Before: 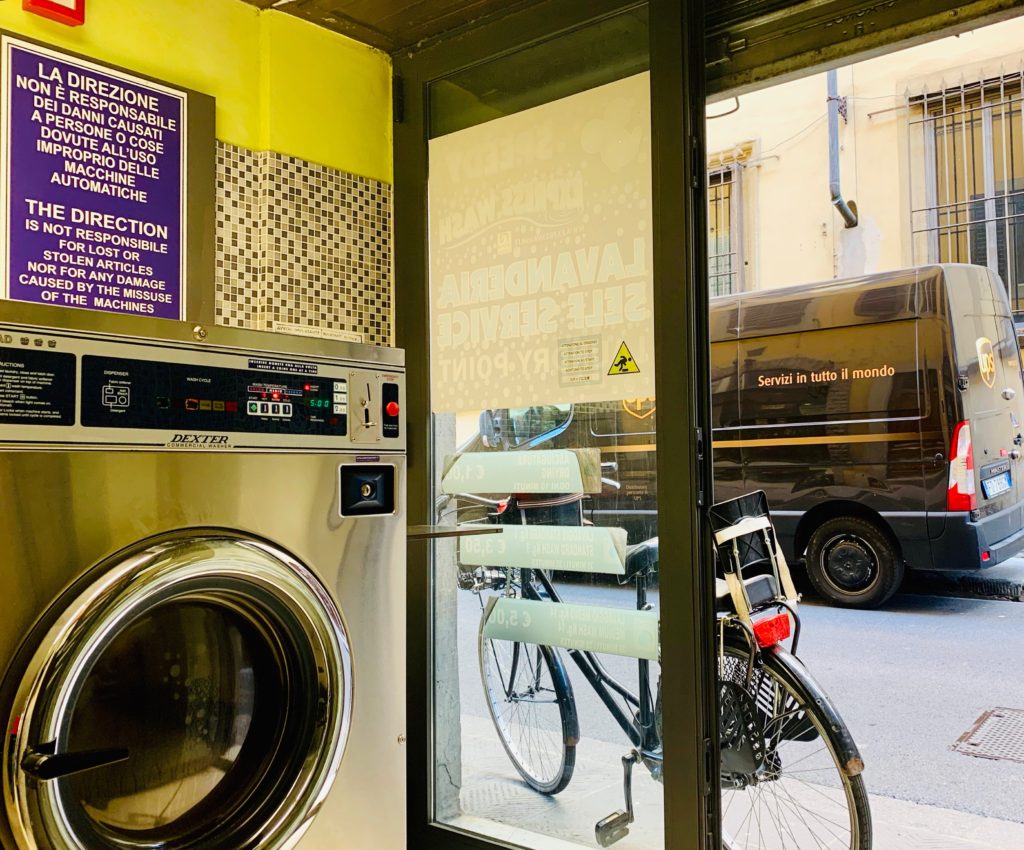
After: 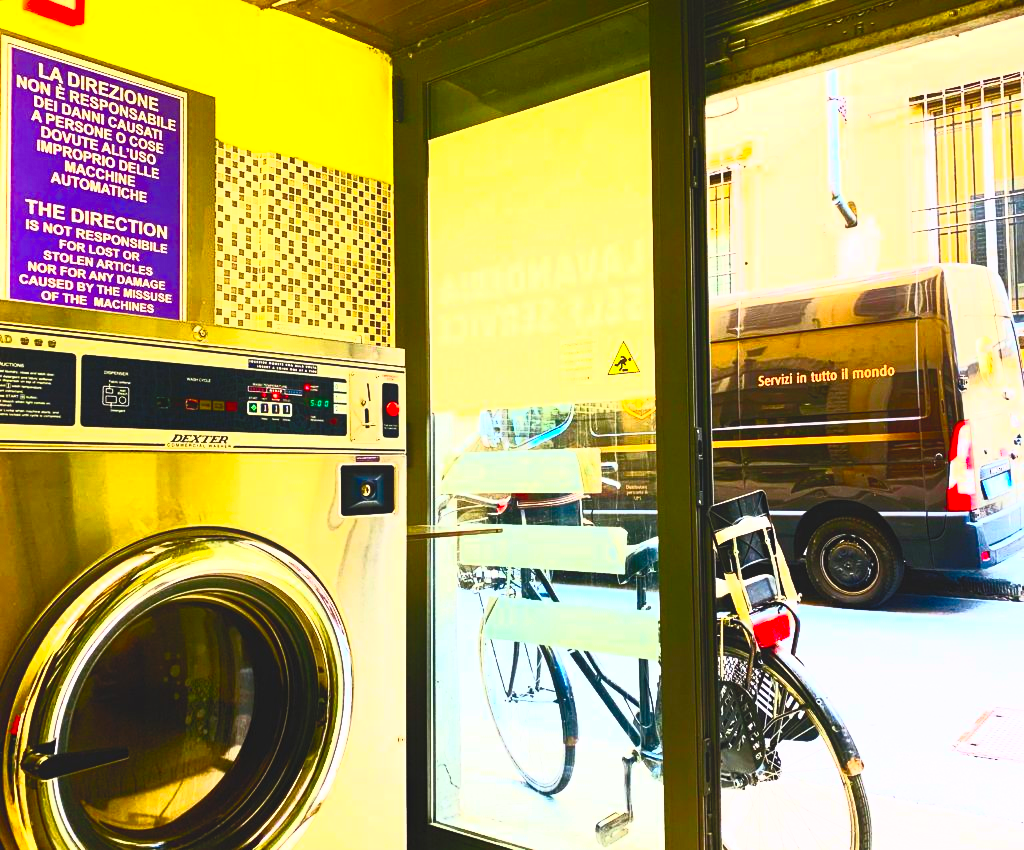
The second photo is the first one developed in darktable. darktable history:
contrast equalizer: y [[0.439, 0.44, 0.442, 0.457, 0.493, 0.498], [0.5 ×6], [0.5 ×6], [0 ×6], [0 ×6]], mix 0.59
contrast brightness saturation: contrast 1, brightness 1, saturation 1
